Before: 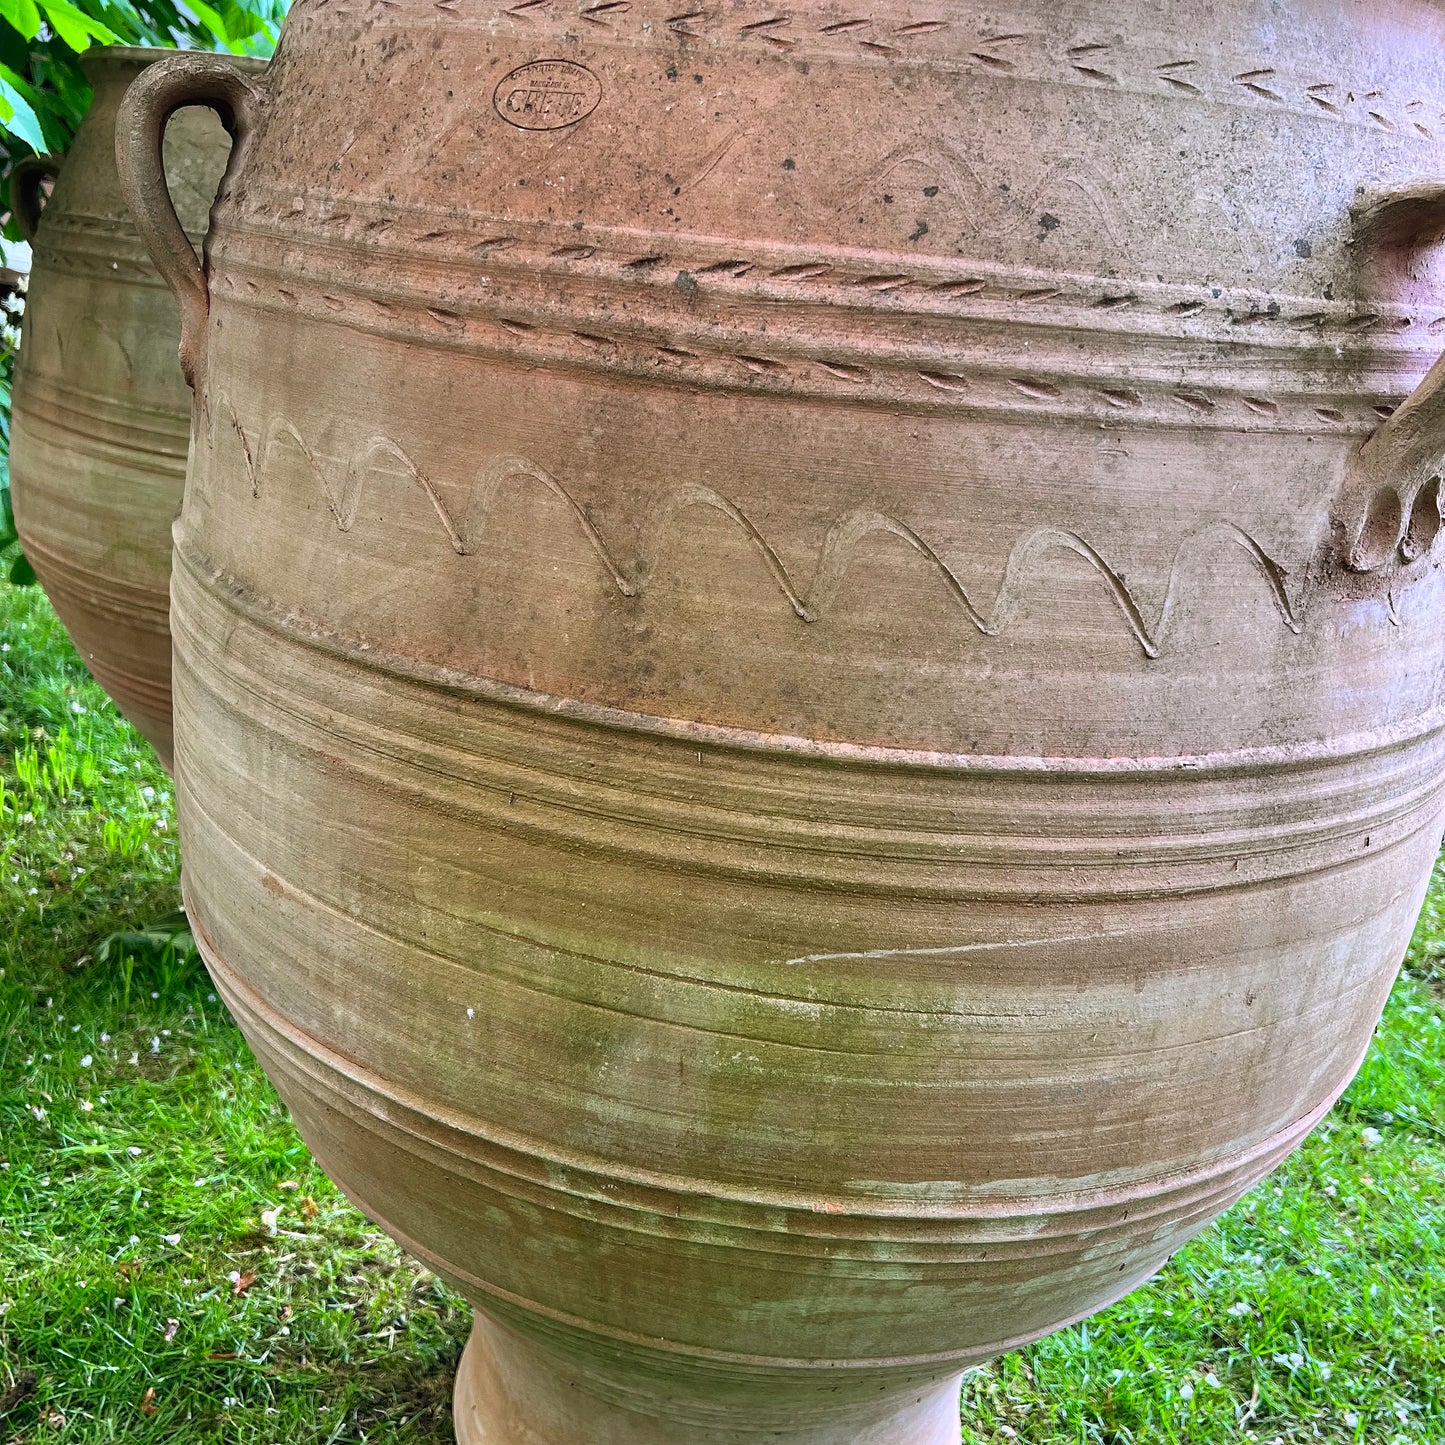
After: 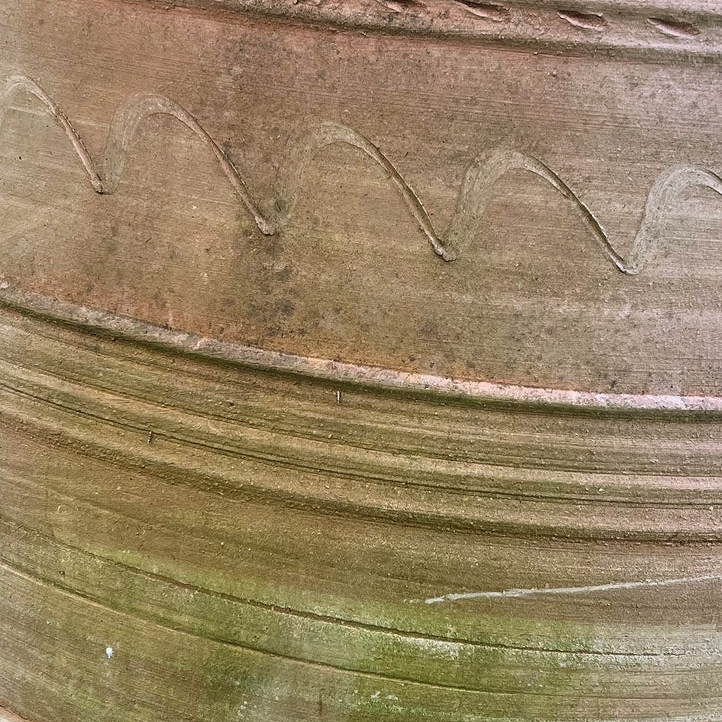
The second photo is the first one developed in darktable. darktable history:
crop: left 25%, top 25%, right 25%, bottom 25%
color correction: saturation 0.98
white balance: emerald 1
